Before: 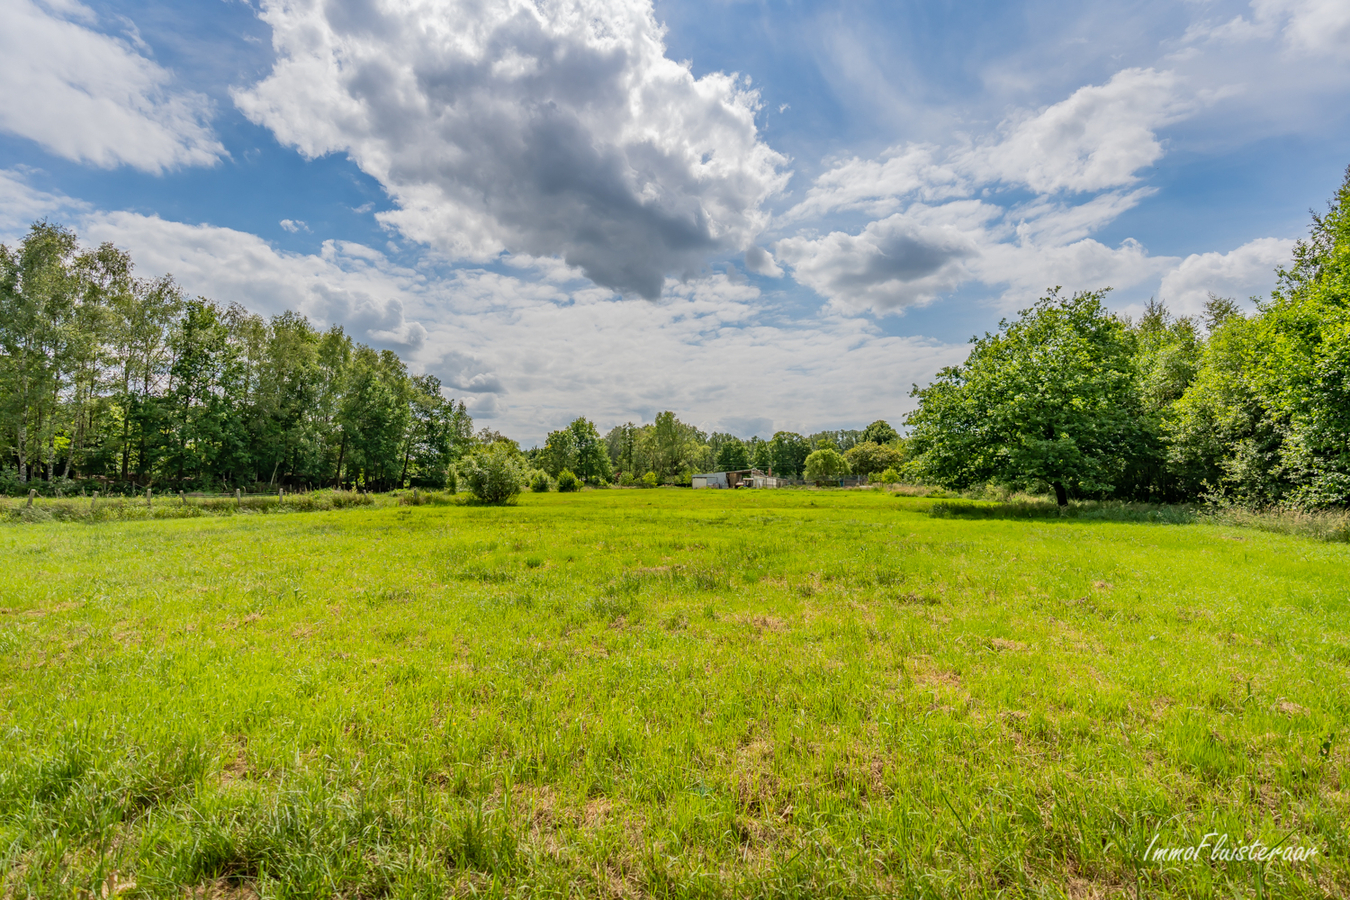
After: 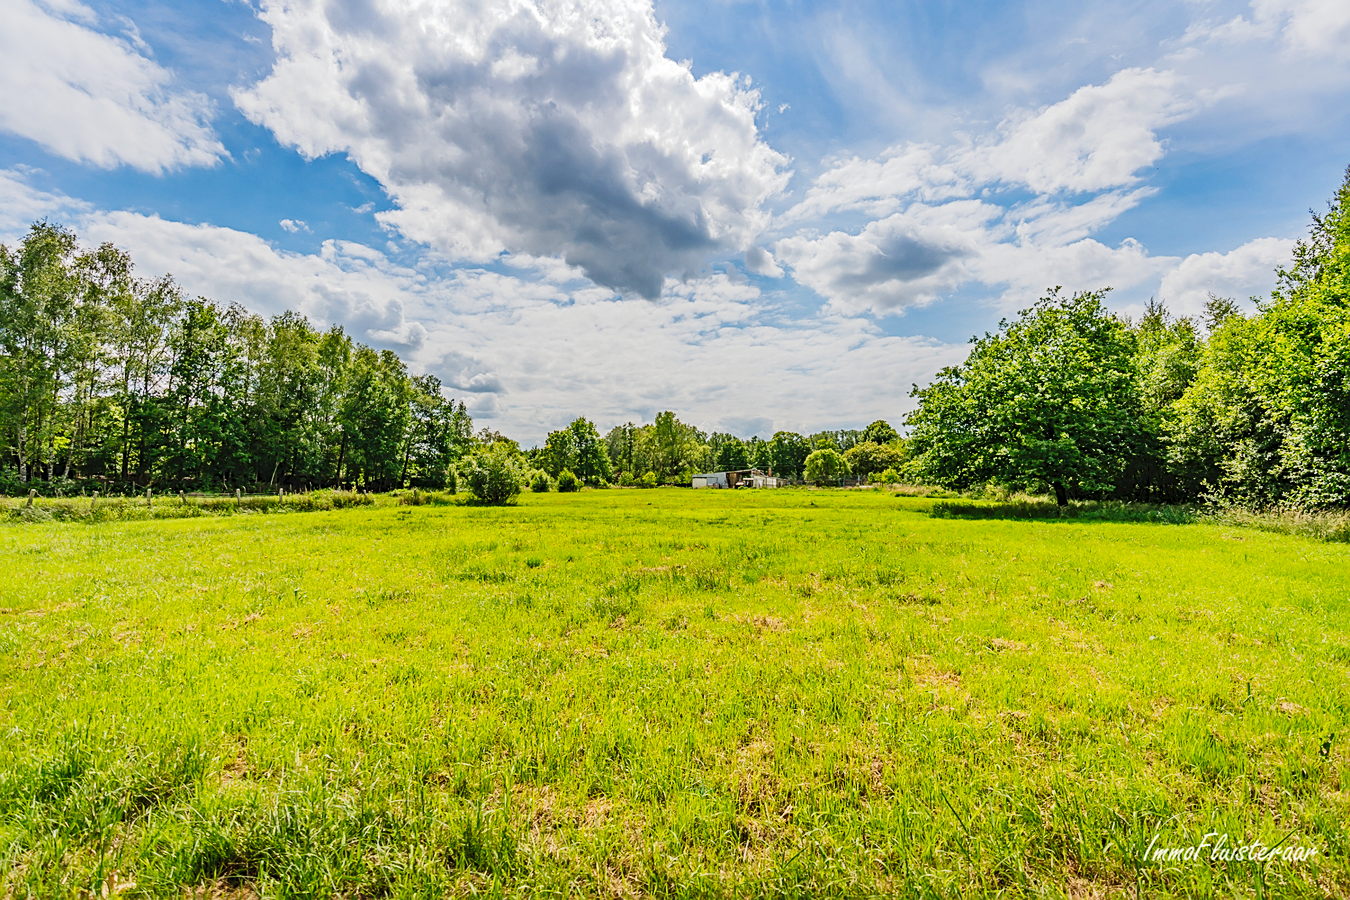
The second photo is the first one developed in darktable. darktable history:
haze removal: compatibility mode true, adaptive false
sharpen: on, module defaults
tone curve: curves: ch0 [(0, 0) (0.003, 0.042) (0.011, 0.043) (0.025, 0.047) (0.044, 0.059) (0.069, 0.07) (0.1, 0.085) (0.136, 0.107) (0.177, 0.139) (0.224, 0.185) (0.277, 0.258) (0.335, 0.34) (0.399, 0.434) (0.468, 0.526) (0.543, 0.623) (0.623, 0.709) (0.709, 0.794) (0.801, 0.866) (0.898, 0.919) (1, 1)], preserve colors none
